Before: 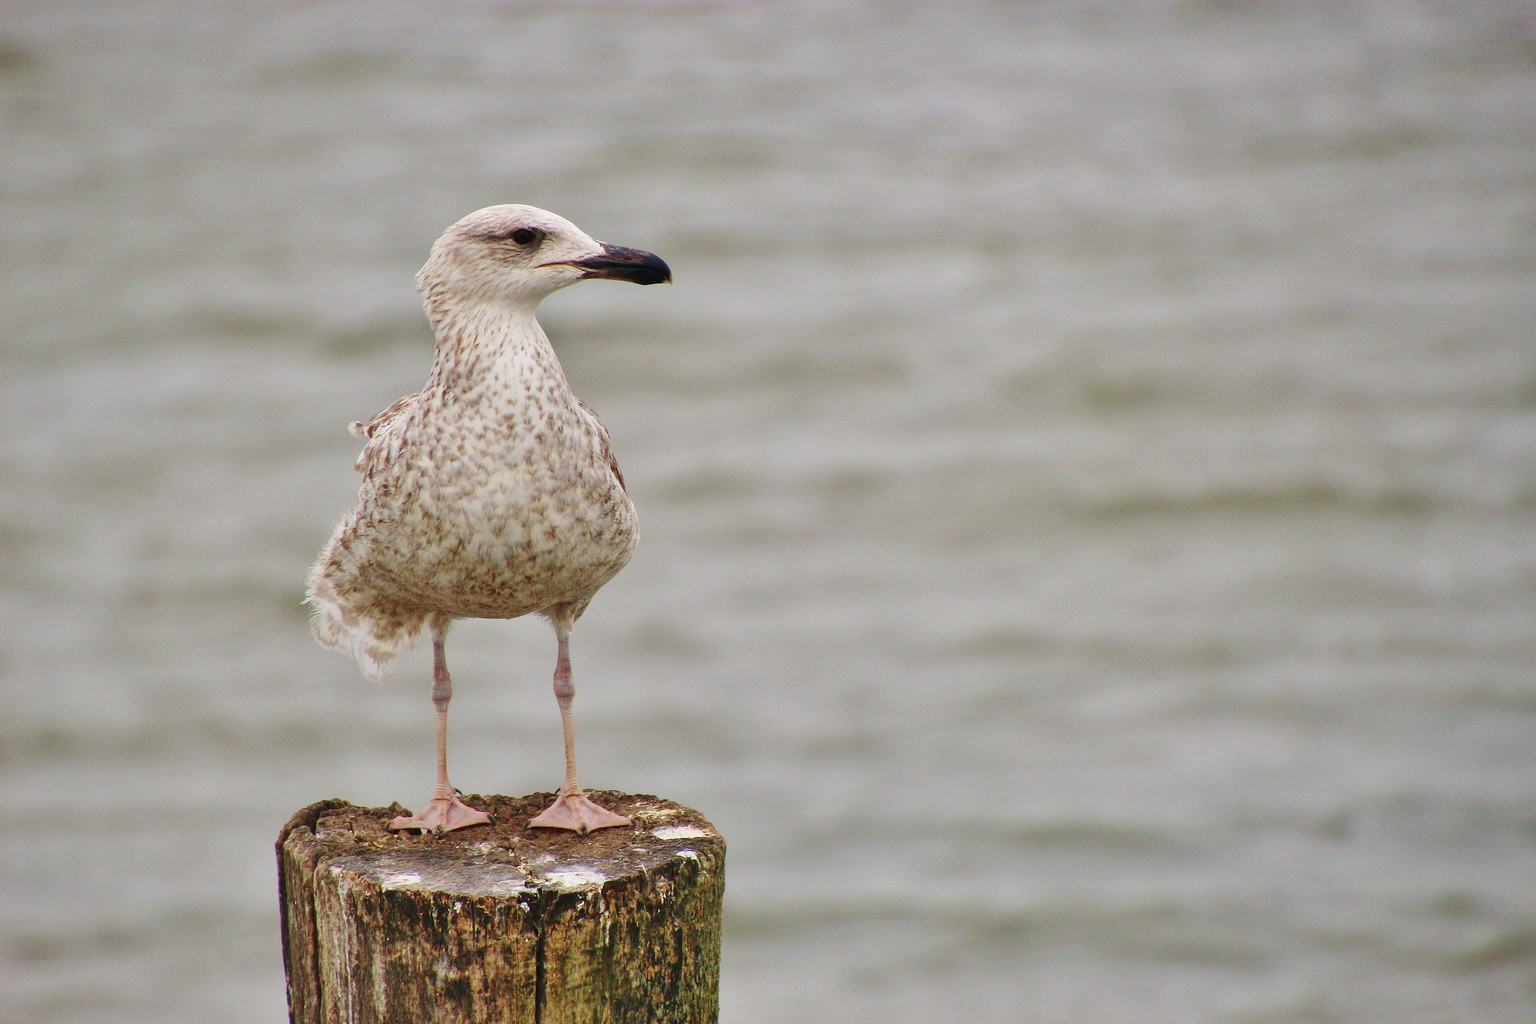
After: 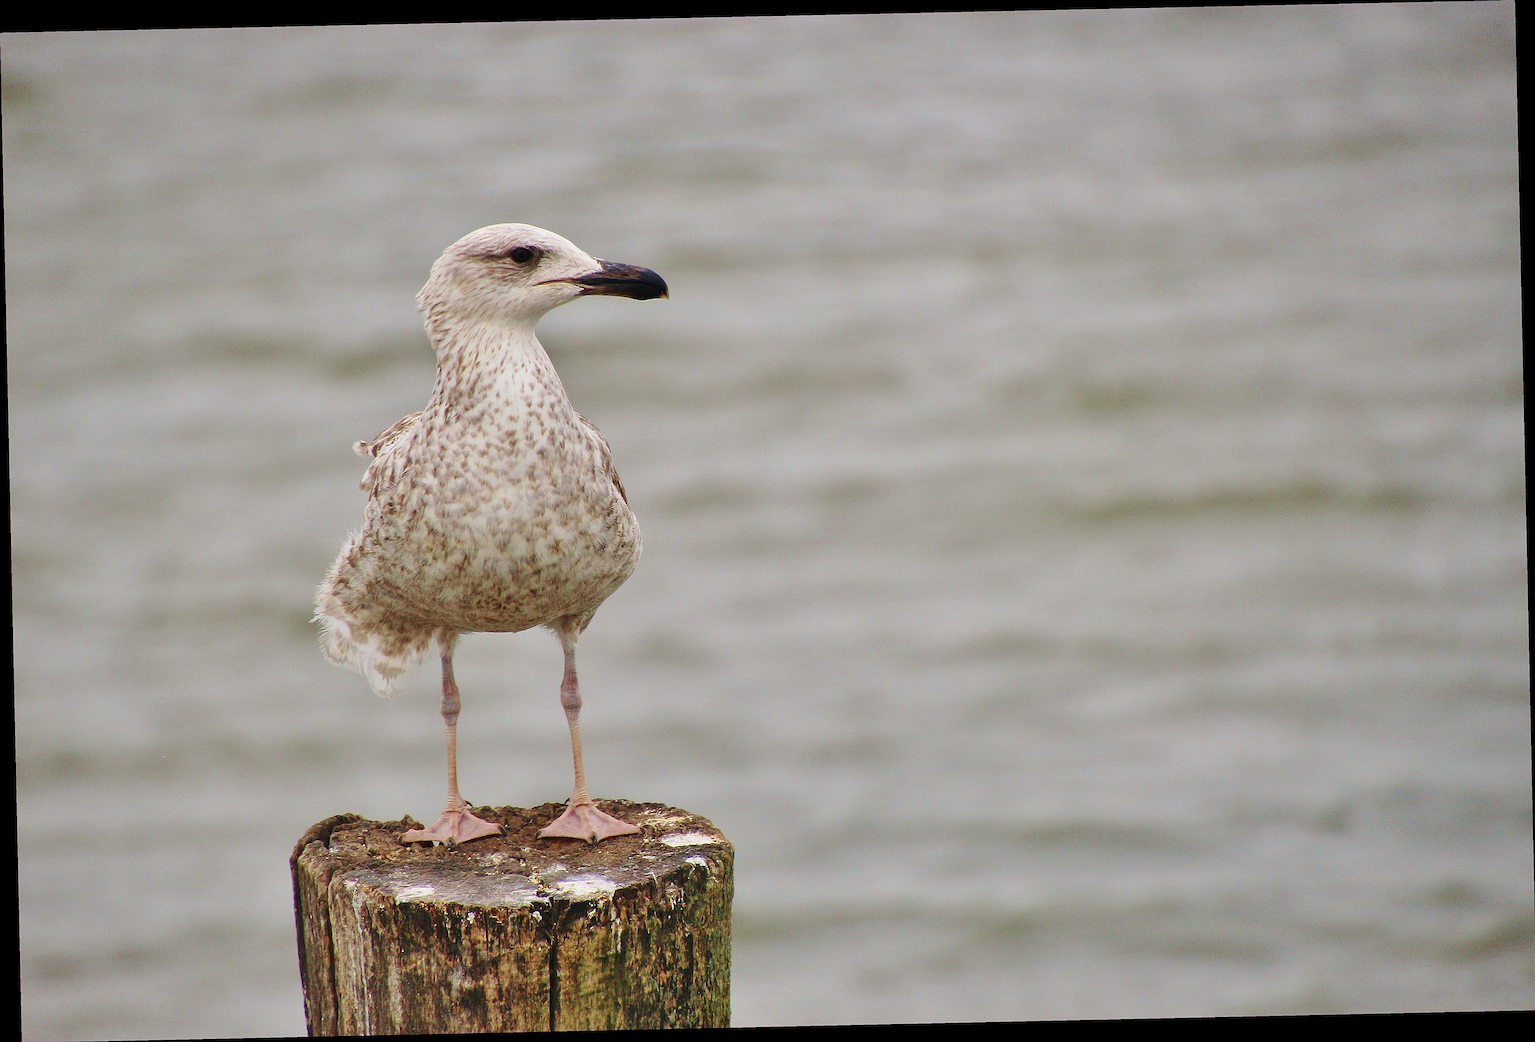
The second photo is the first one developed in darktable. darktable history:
sharpen: on, module defaults
rotate and perspective: rotation -1.24°, automatic cropping off
